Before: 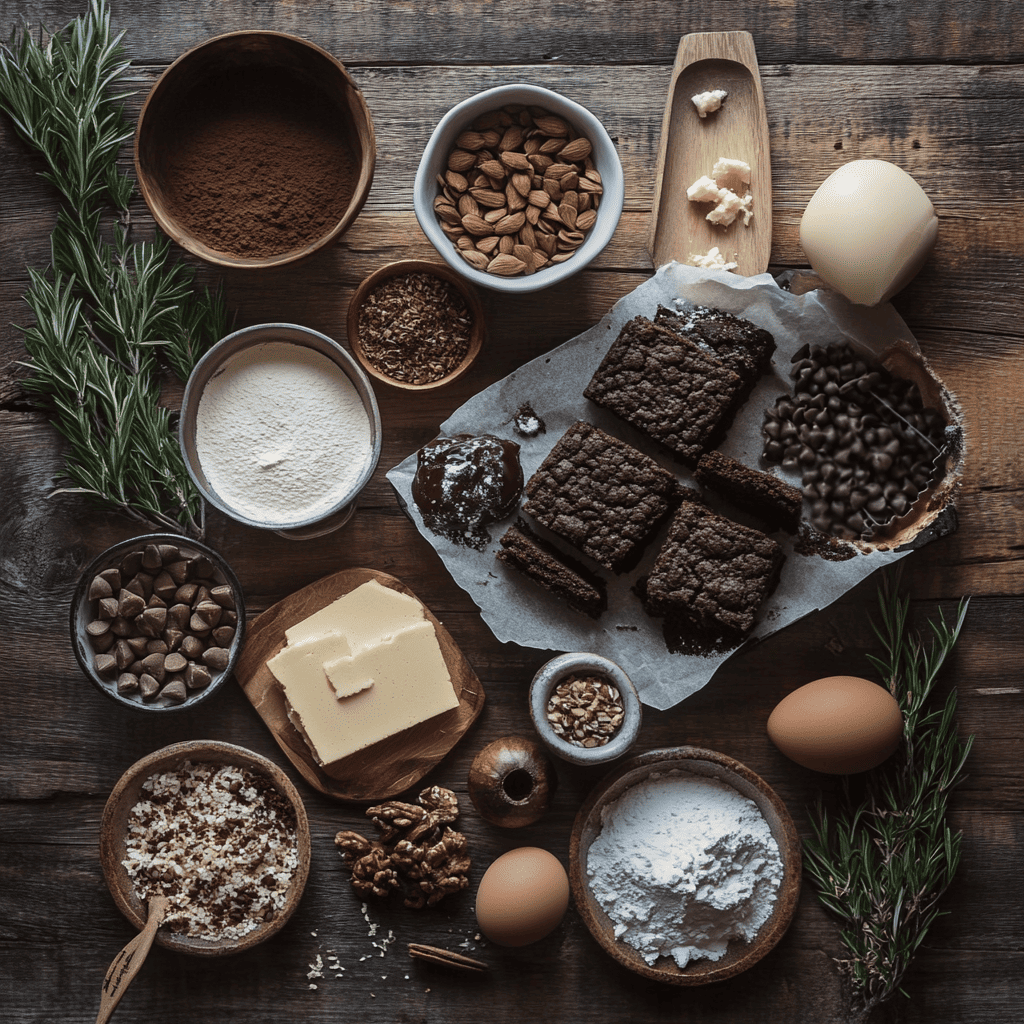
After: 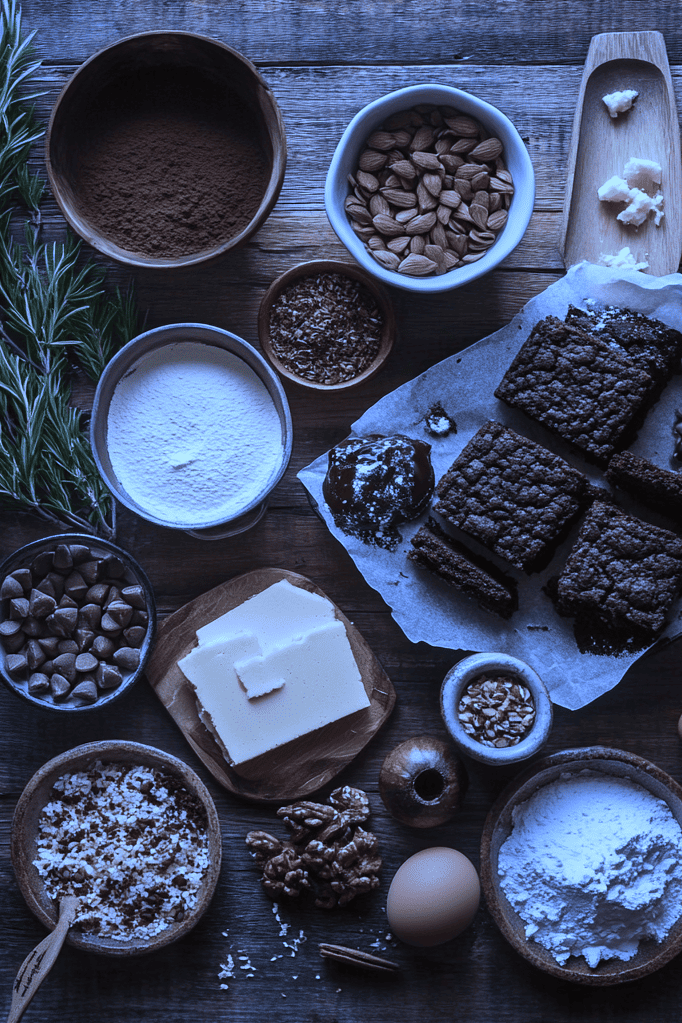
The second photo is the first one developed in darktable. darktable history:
crop and rotate: left 8.786%, right 24.548%
white balance: red 0.766, blue 1.537
